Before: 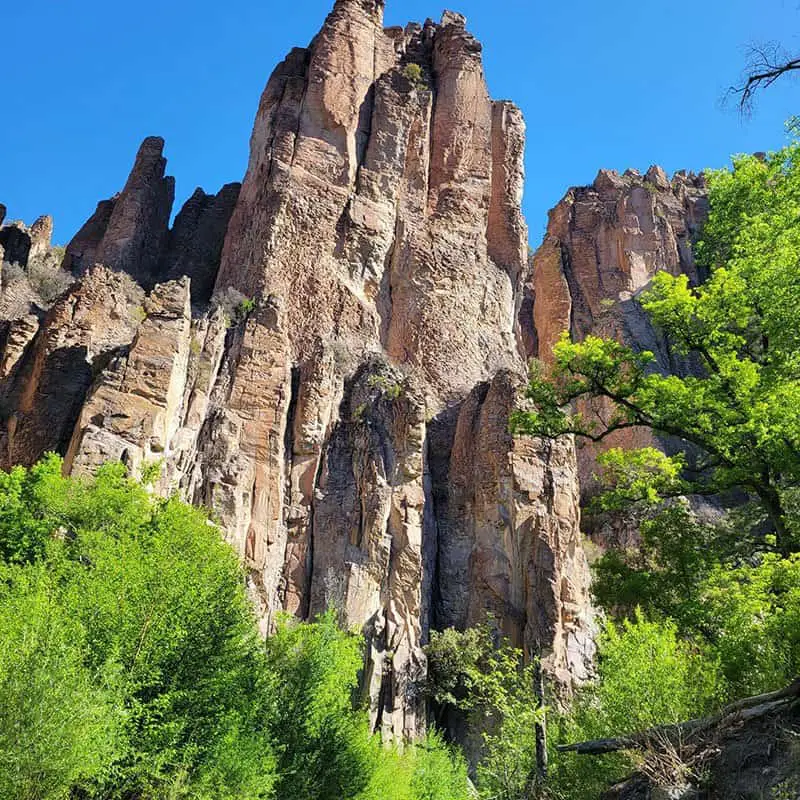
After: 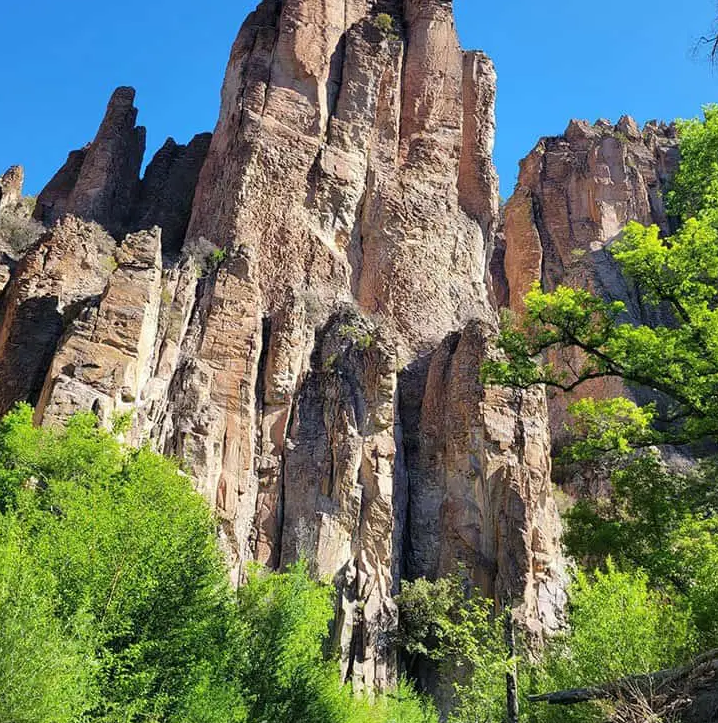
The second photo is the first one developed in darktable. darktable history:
crop: left 3.685%, top 6.36%, right 6.493%, bottom 3.264%
